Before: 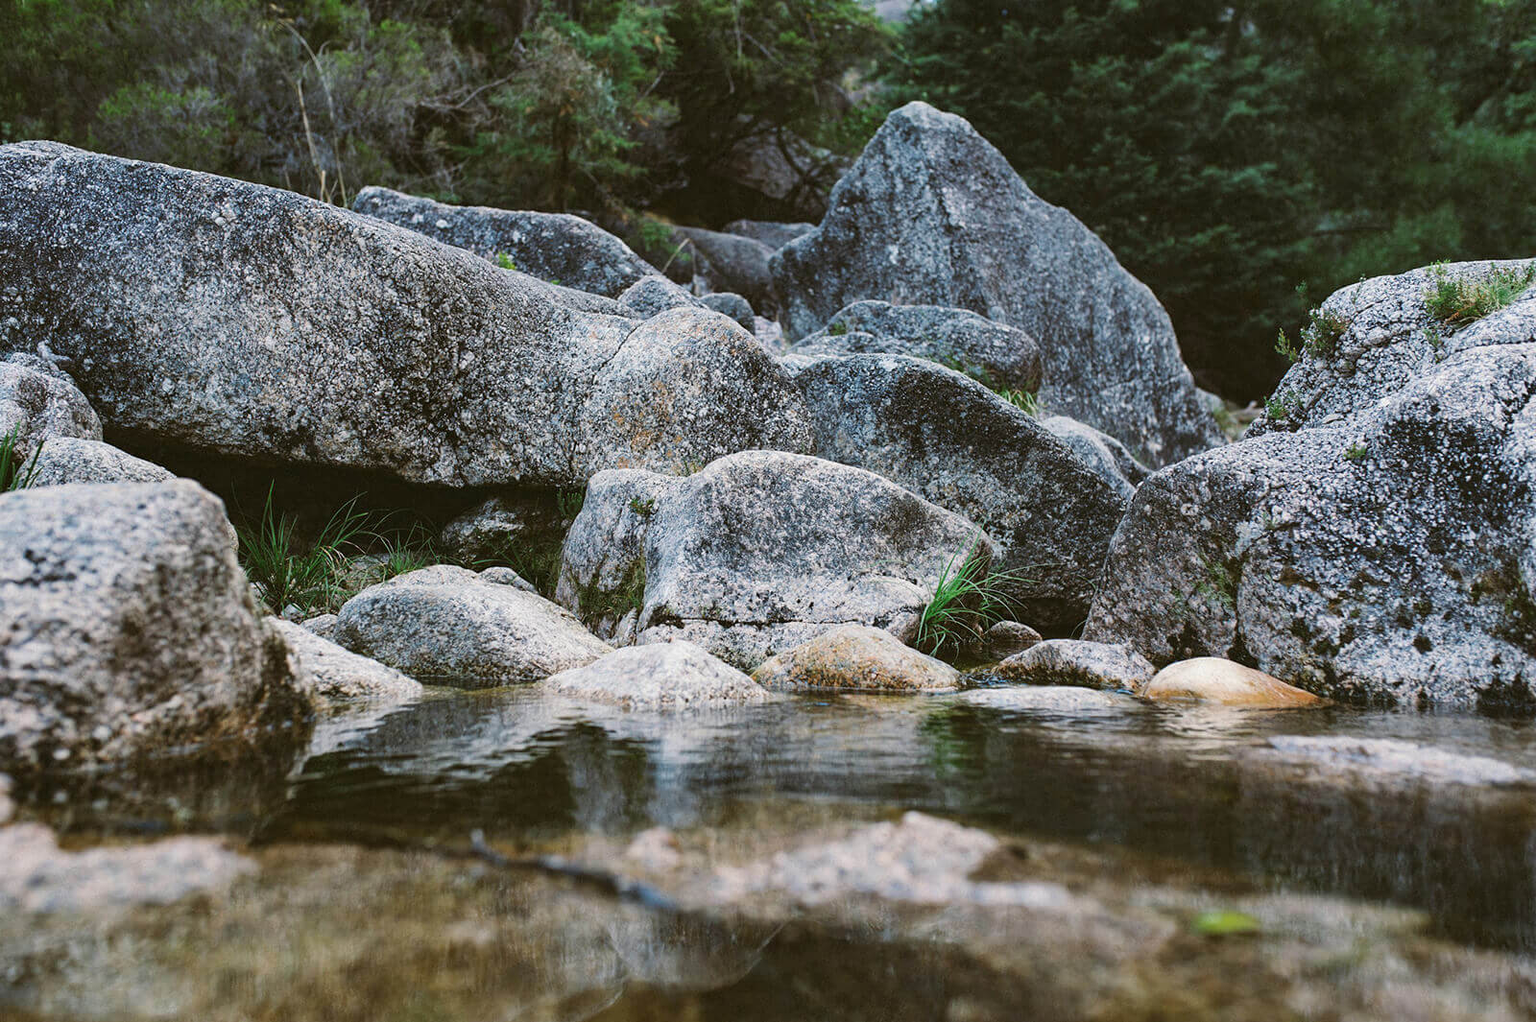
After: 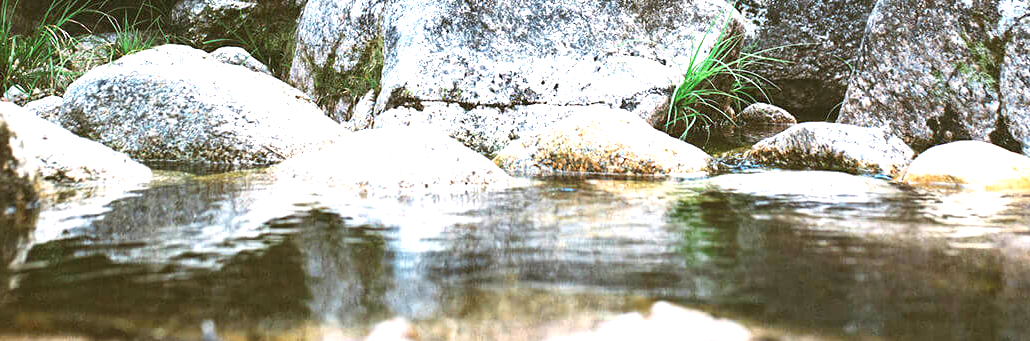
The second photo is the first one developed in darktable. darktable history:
exposure: exposure 1.5 EV, compensate highlight preservation false
crop: left 18.091%, top 51.13%, right 17.525%, bottom 16.85%
